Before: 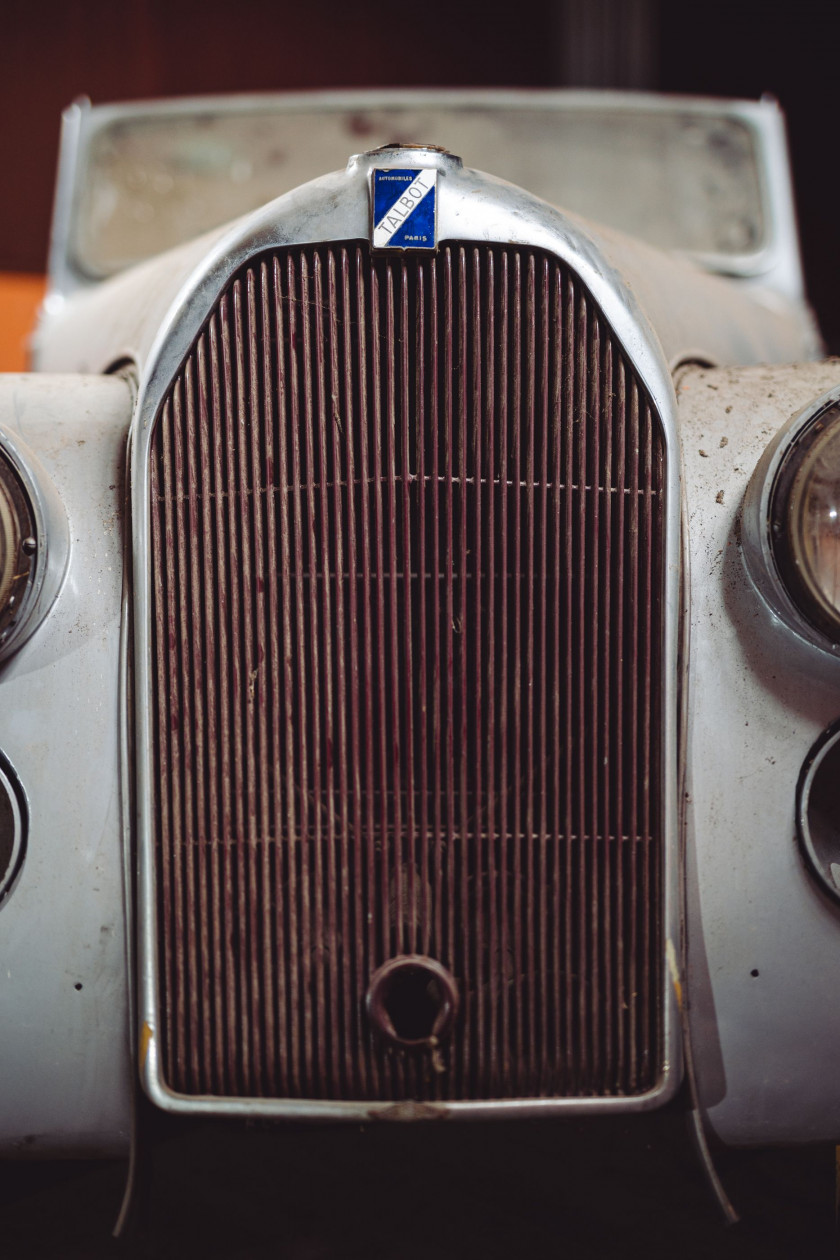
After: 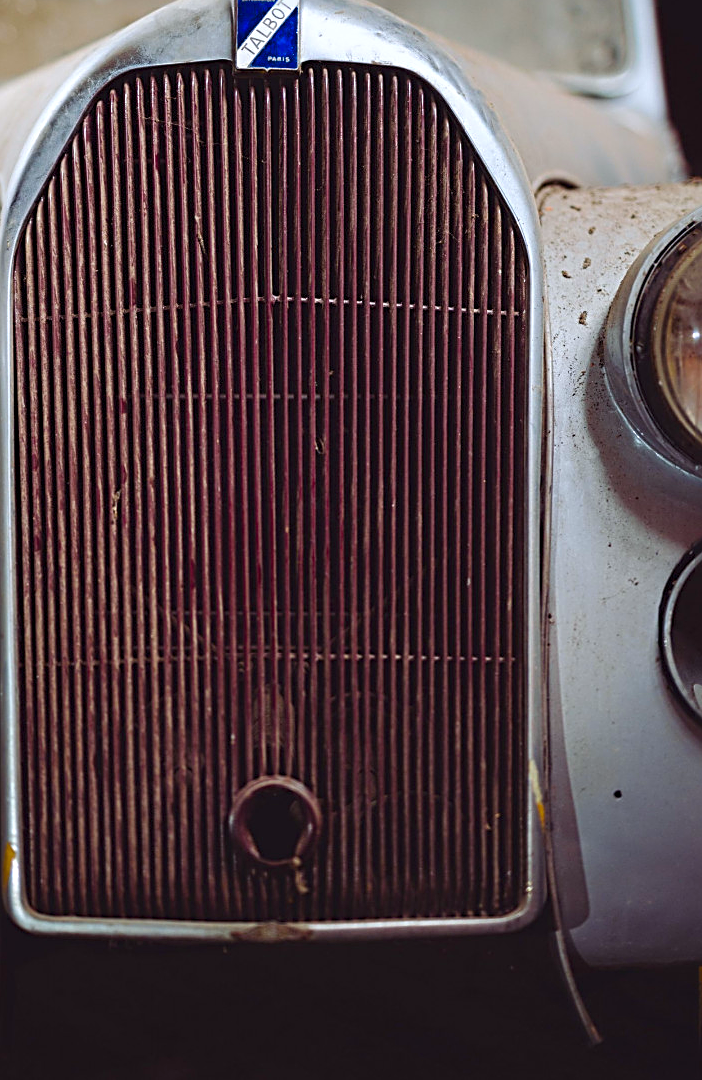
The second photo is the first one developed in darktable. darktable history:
sharpen: radius 2.676, amount 0.669
white balance: red 0.98, blue 1.034
color balance rgb: linear chroma grading › global chroma 15%, perceptual saturation grading › global saturation 30%
crop: left 16.315%, top 14.246%
